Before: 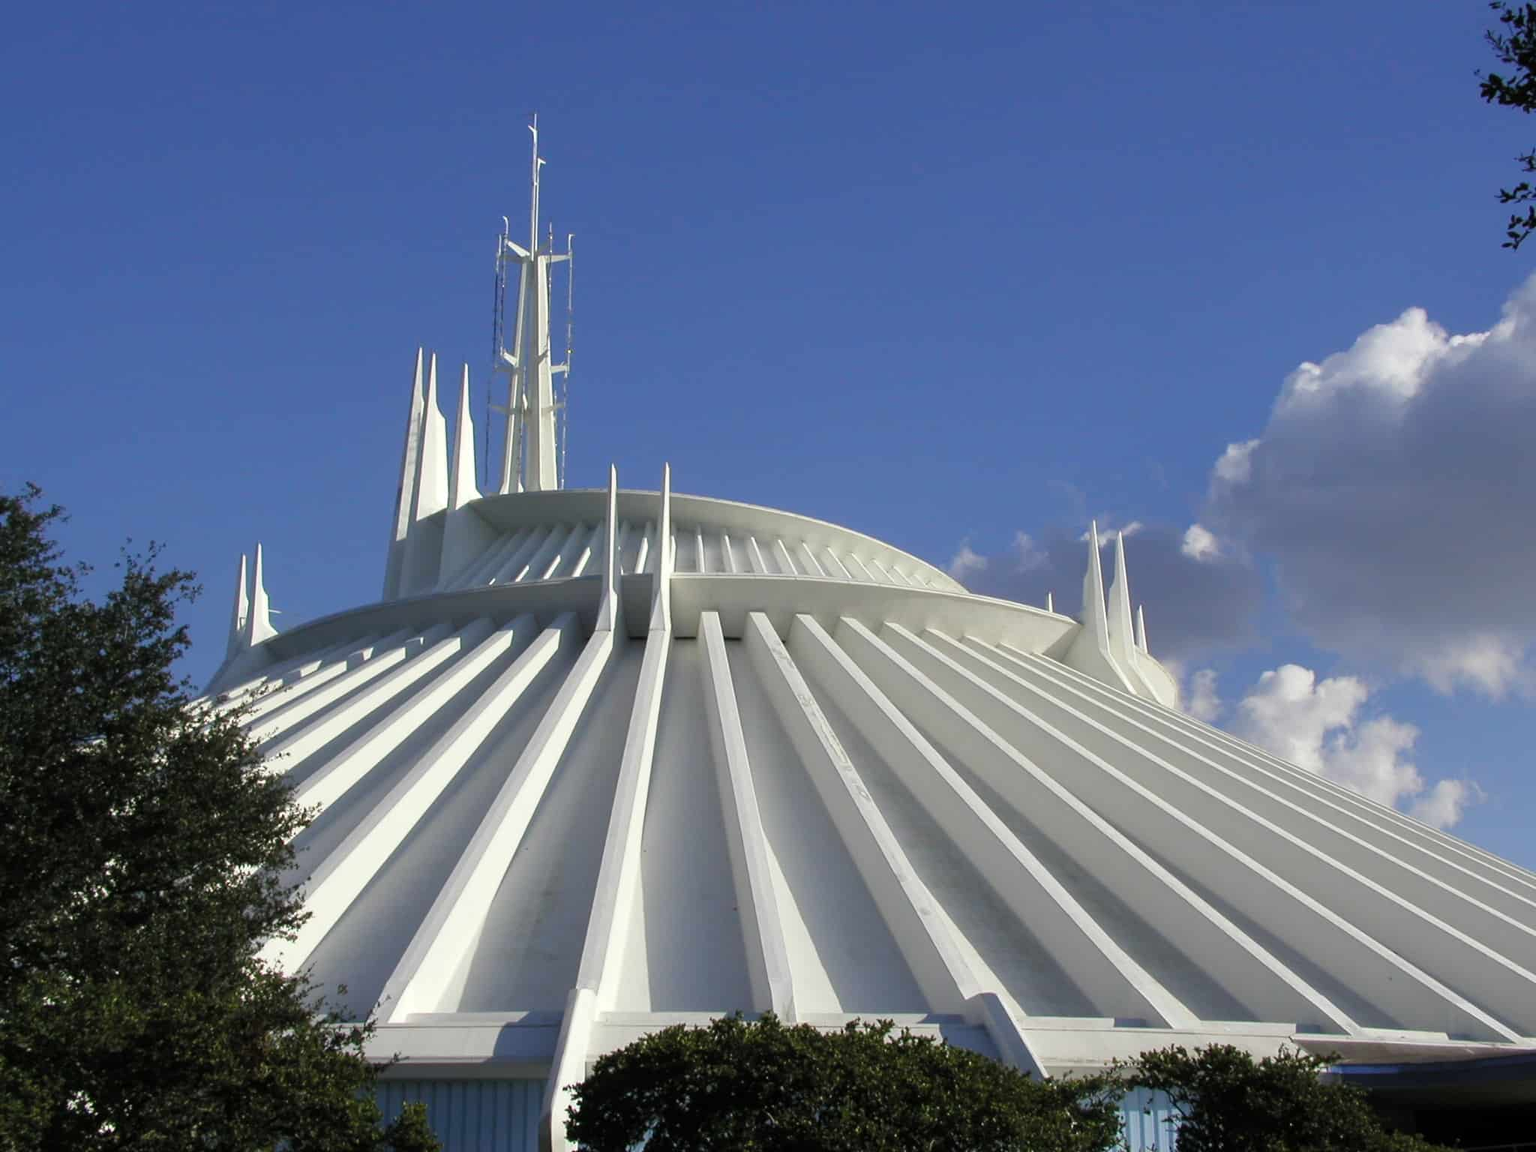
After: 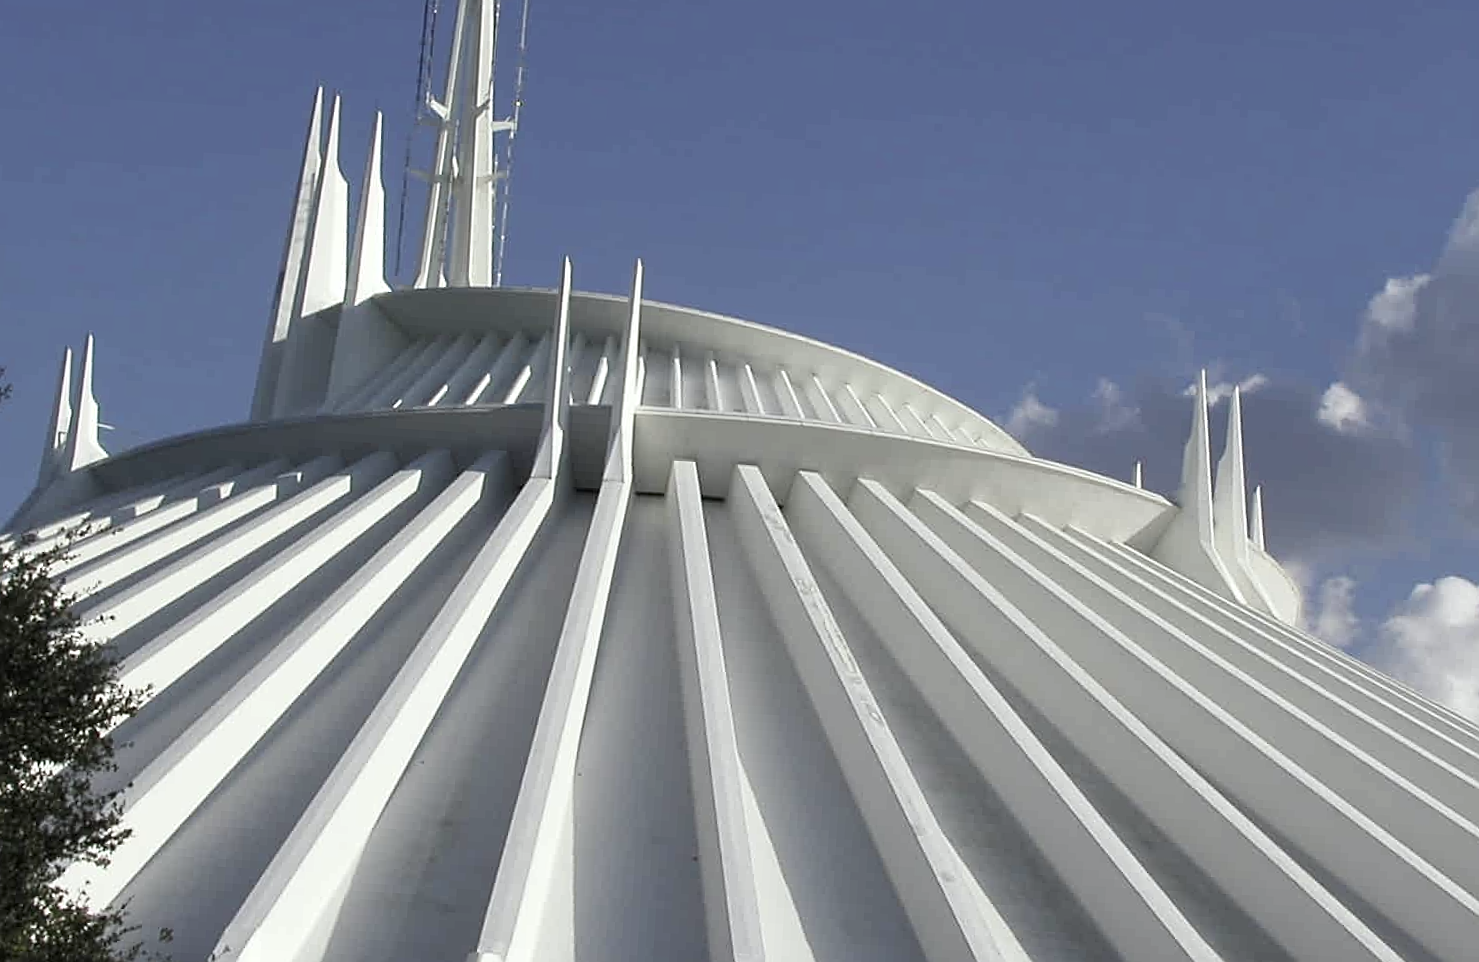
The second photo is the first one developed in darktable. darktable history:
white balance: red 0.986, blue 1.01
crop and rotate: angle -3.37°, left 9.79%, top 20.73%, right 12.42%, bottom 11.82%
sharpen: on, module defaults
contrast brightness saturation: contrast 0.1, saturation -0.36
